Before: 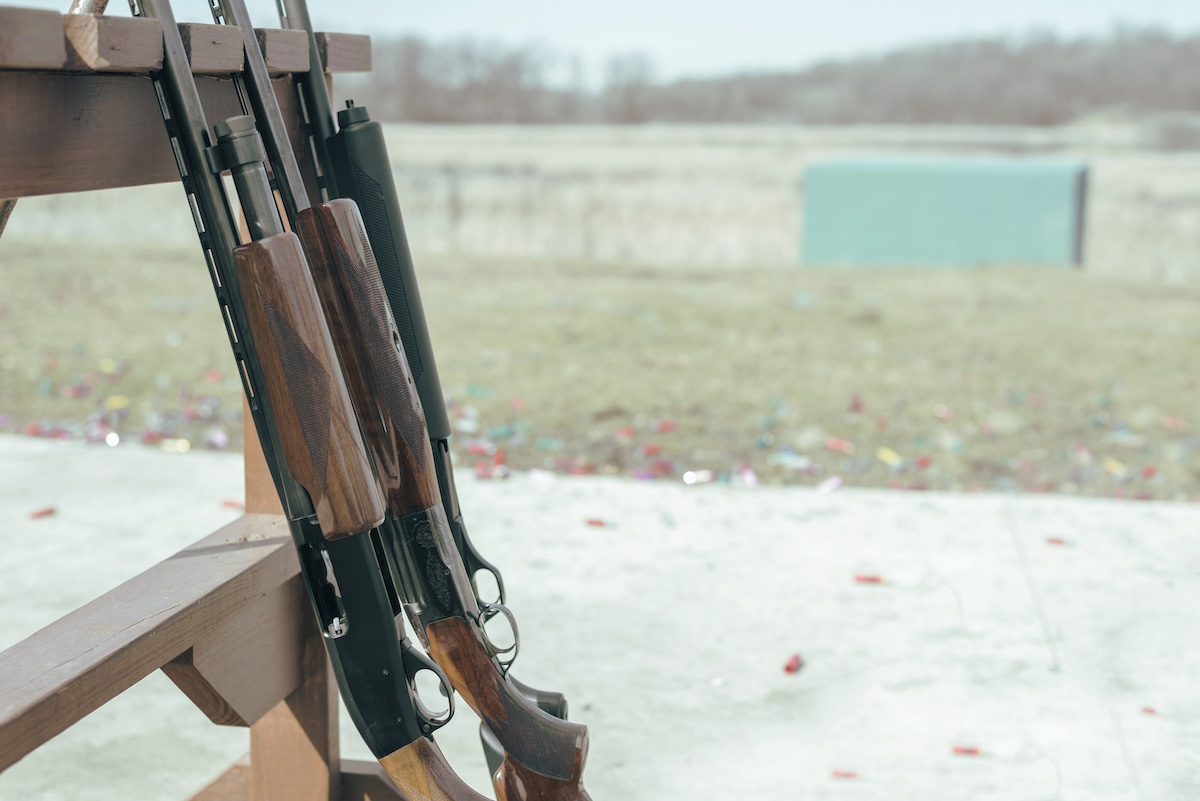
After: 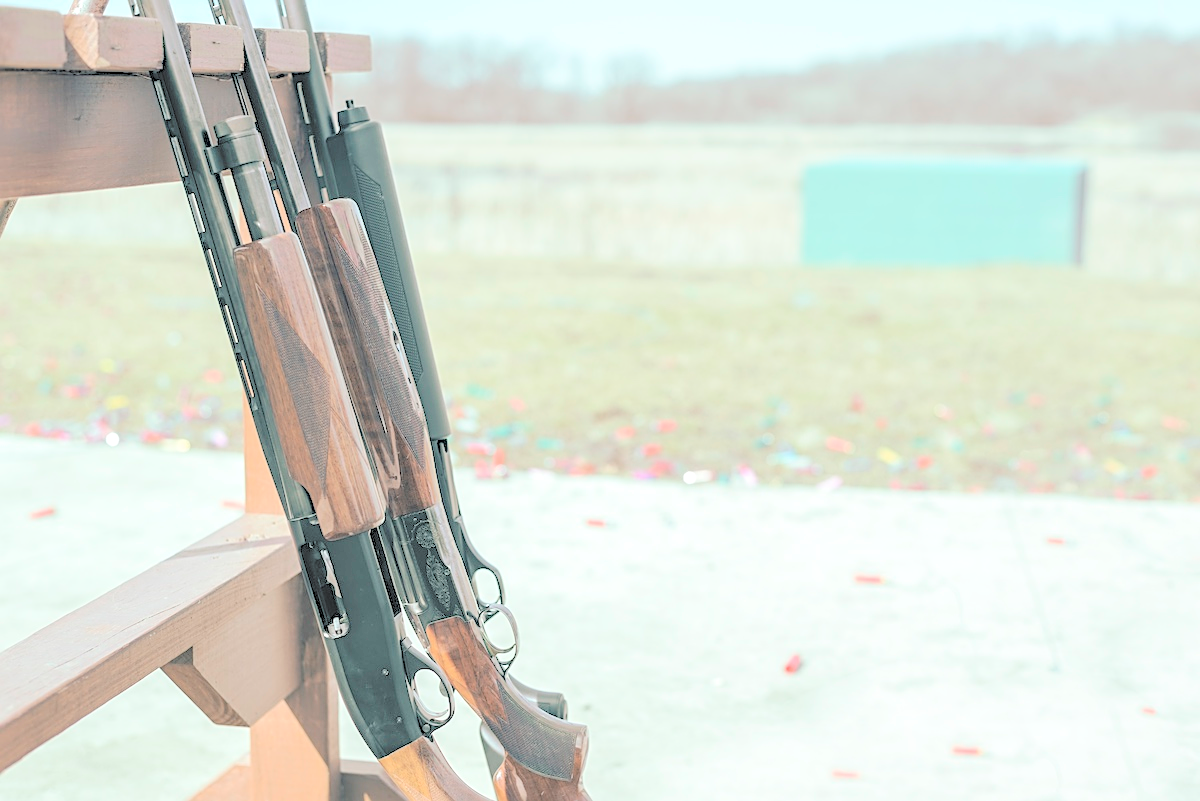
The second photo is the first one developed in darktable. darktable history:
exposure: compensate exposure bias true, compensate highlight preservation false
local contrast: on, module defaults
sharpen: on, module defaults
contrast brightness saturation: brightness 0.997
